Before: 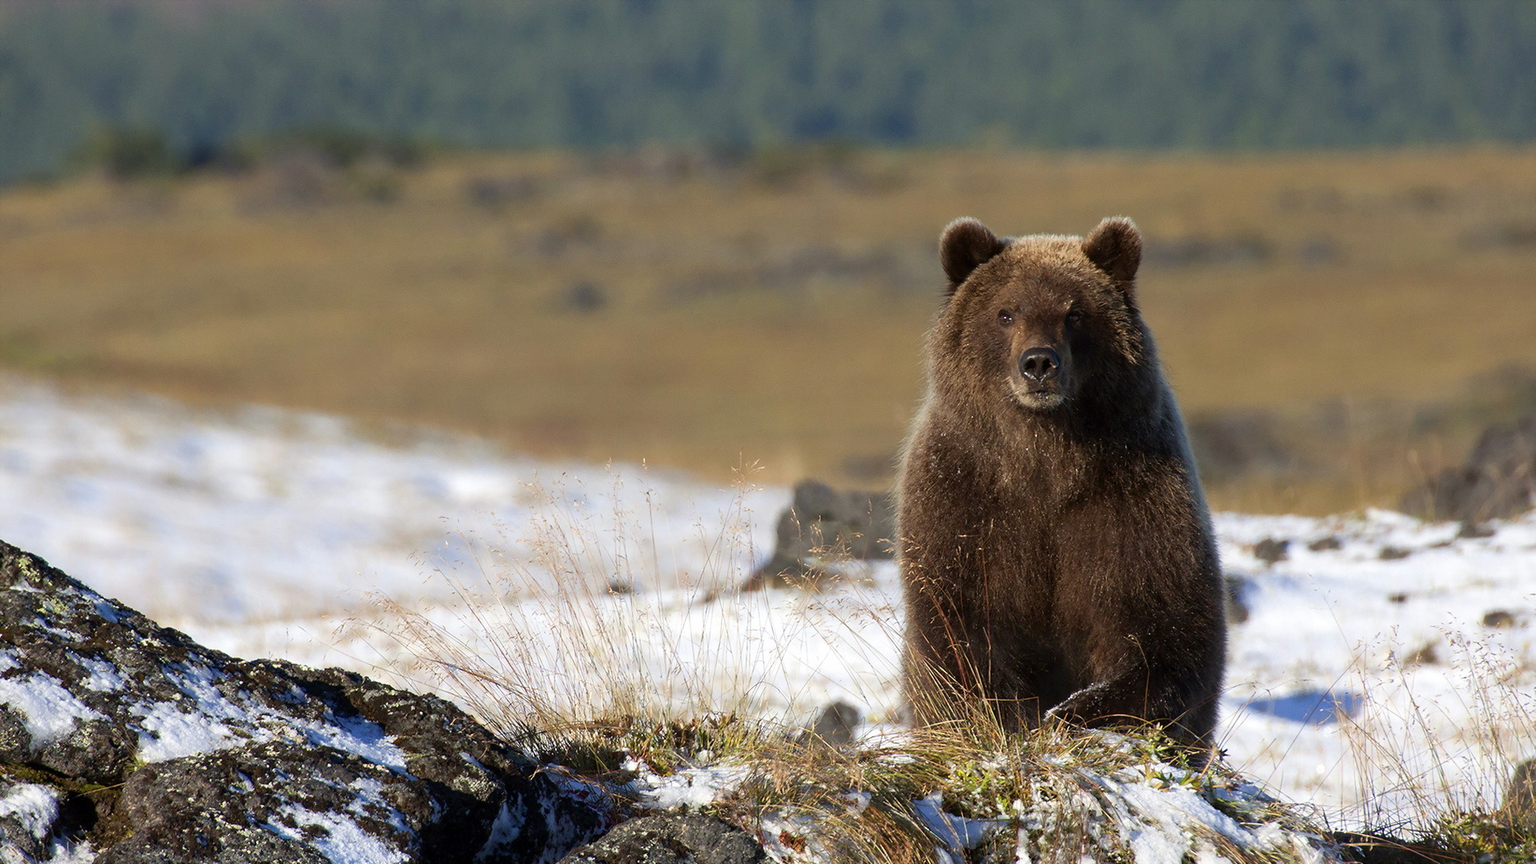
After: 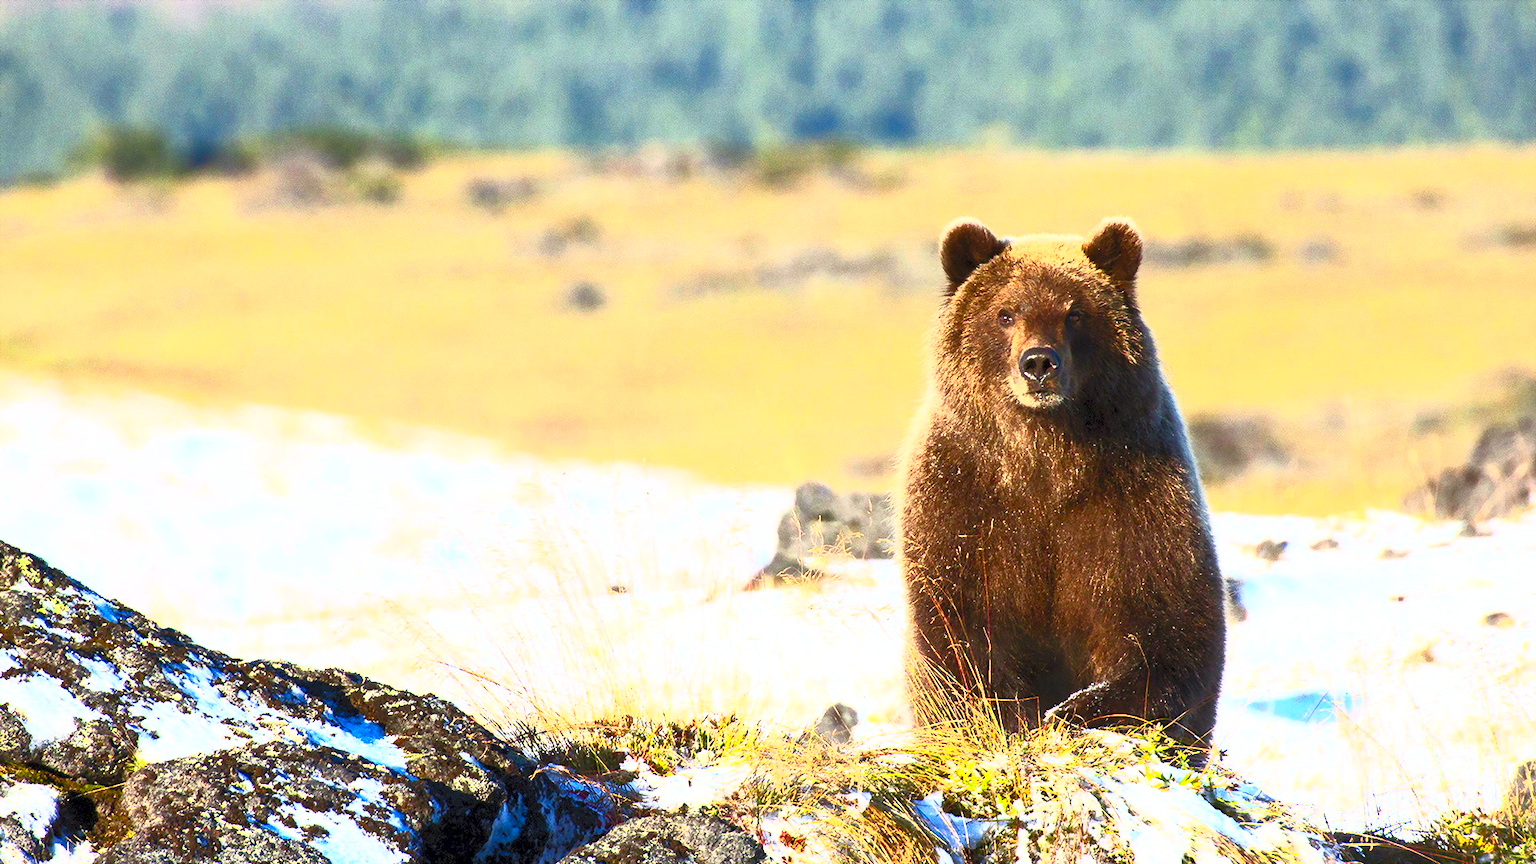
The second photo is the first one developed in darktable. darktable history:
exposure: black level correction 0.001, exposure 0.5 EV, compensate exposure bias true, compensate highlight preservation false
contrast brightness saturation: contrast 1, brightness 1, saturation 1
